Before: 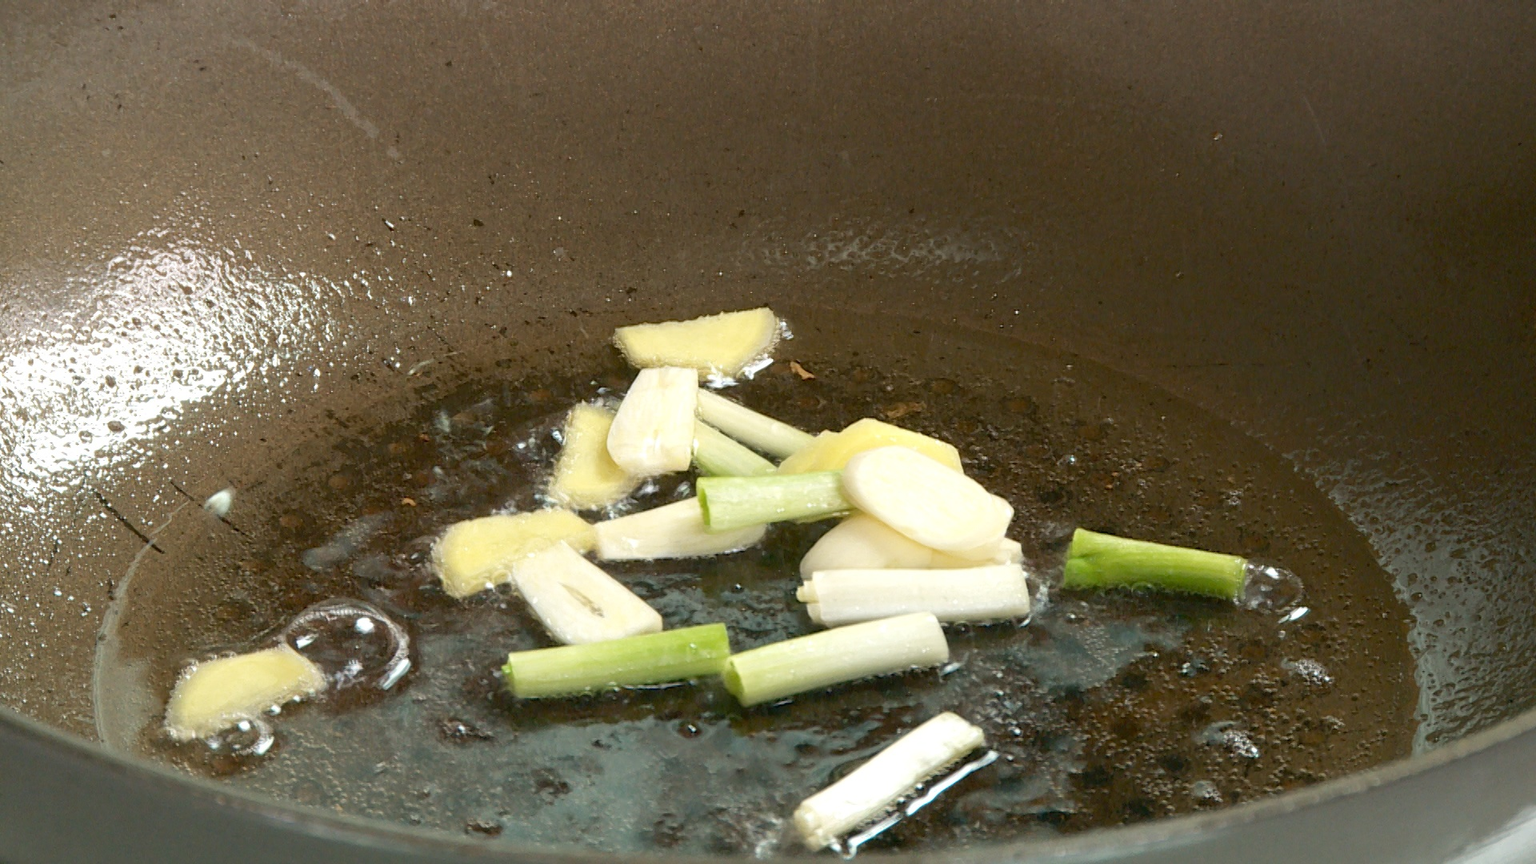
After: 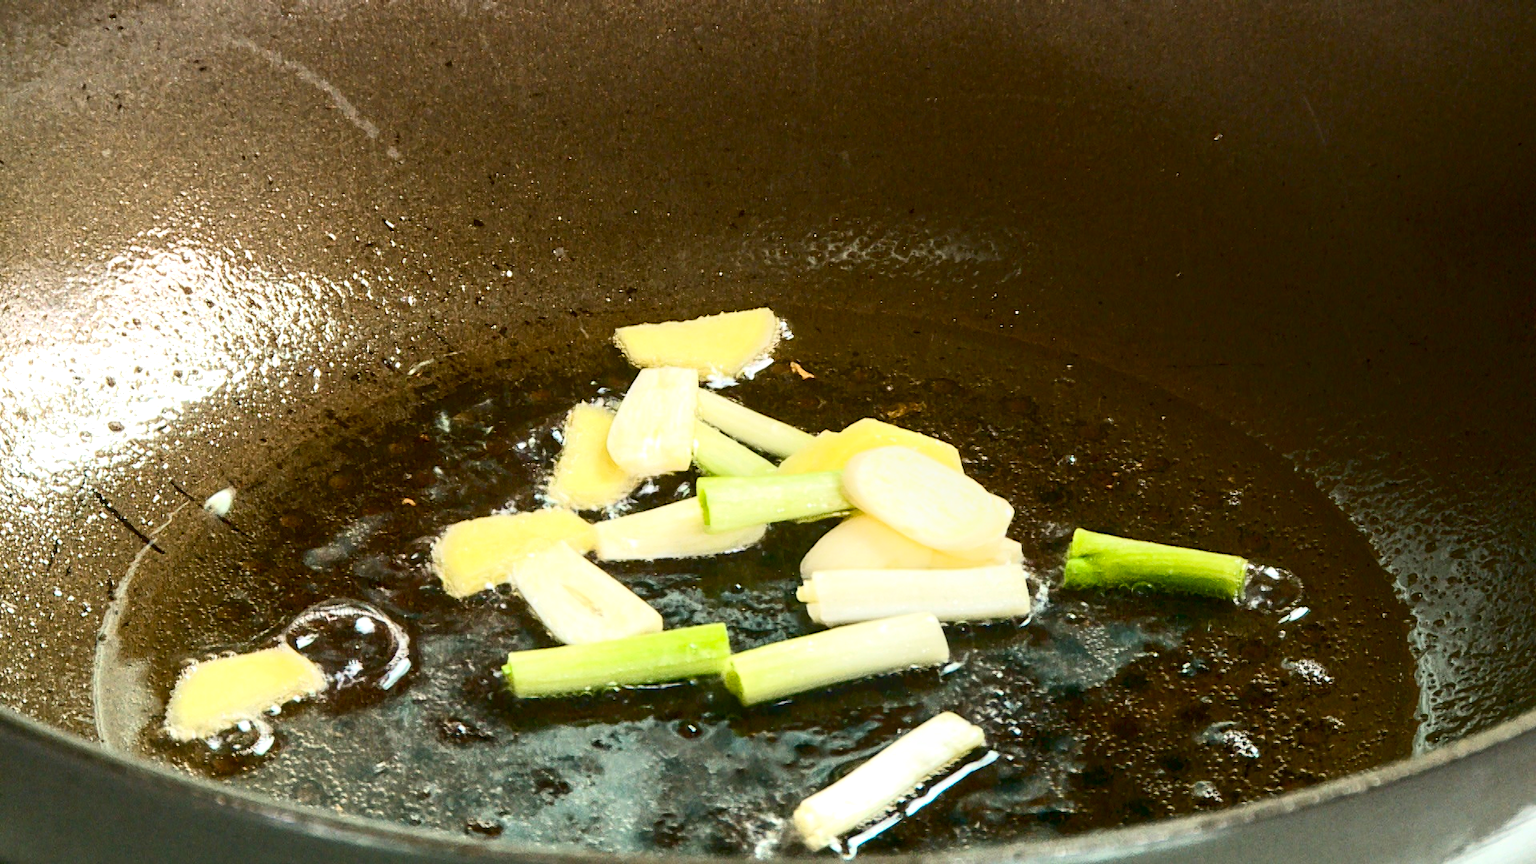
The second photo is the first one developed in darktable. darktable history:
tone curve: color space Lab, linked channels, preserve colors none
local contrast: on, module defaults
color balance rgb: shadows lift › luminance -20%, power › hue 72.24°, highlights gain › luminance 15%, global offset › hue 171.6°, perceptual saturation grading › highlights -15%, perceptual saturation grading › shadows 25%, global vibrance 35%, contrast 10%
contrast brightness saturation: contrast 0.4, brightness 0.1, saturation 0.21
